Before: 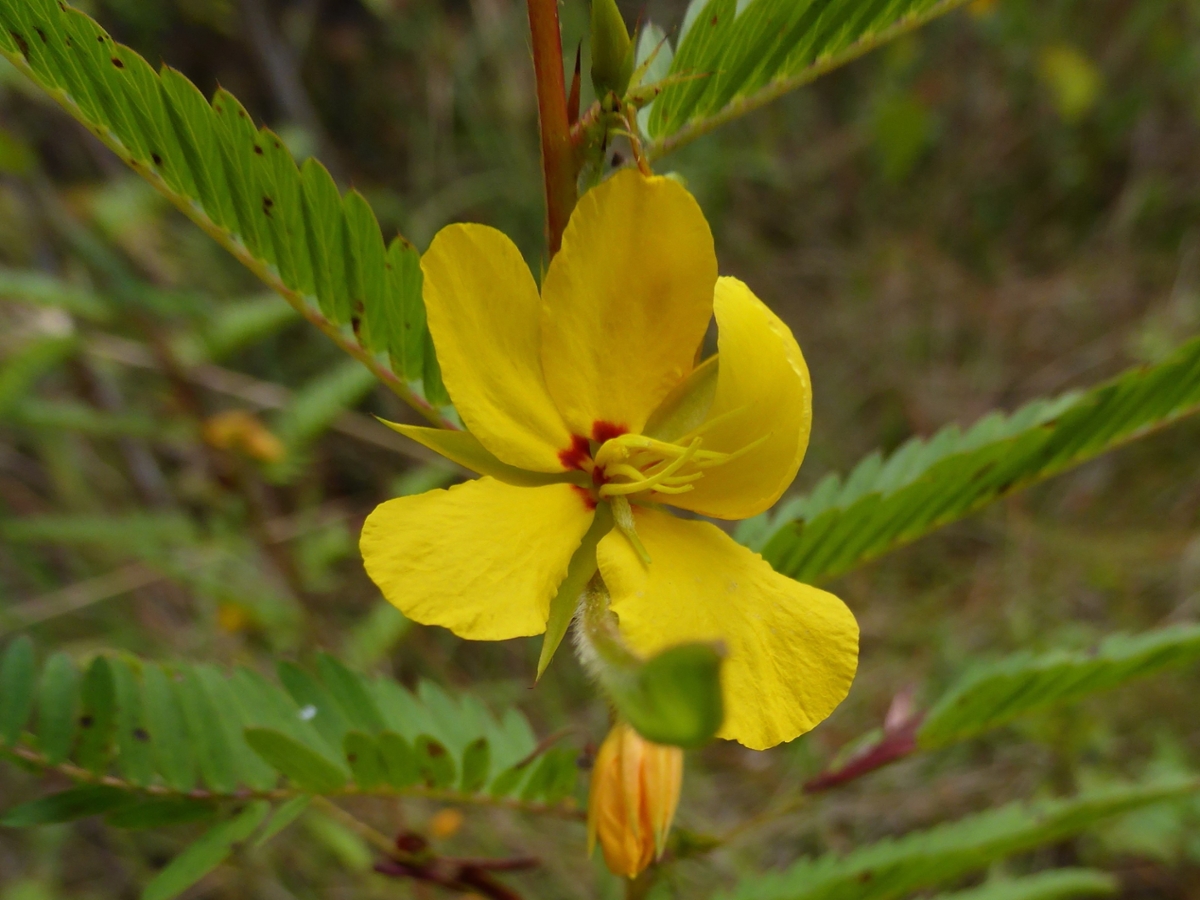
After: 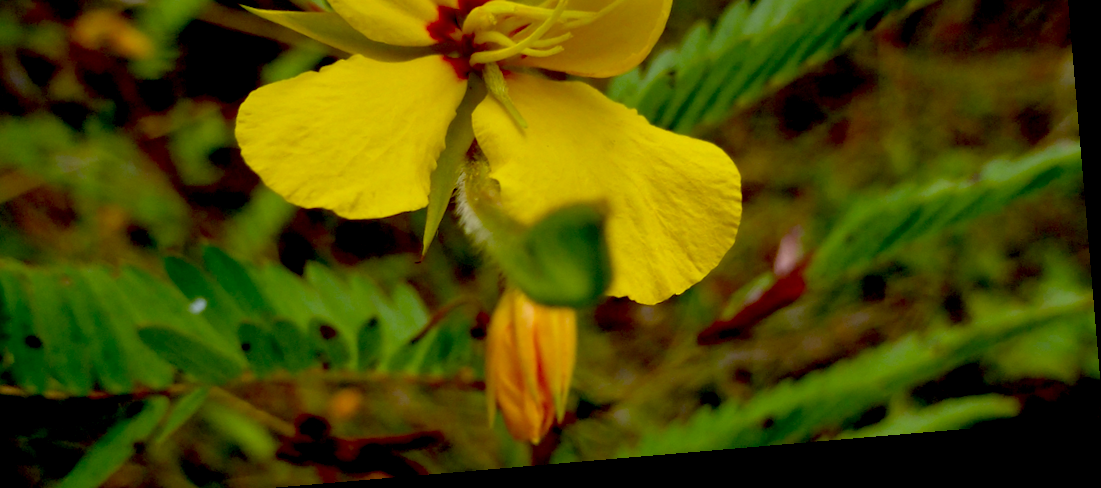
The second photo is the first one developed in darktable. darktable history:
crop and rotate: left 13.306%, top 48.129%, bottom 2.928%
exposure: black level correction 0.056, compensate highlight preservation false
rotate and perspective: rotation -4.86°, automatic cropping off
